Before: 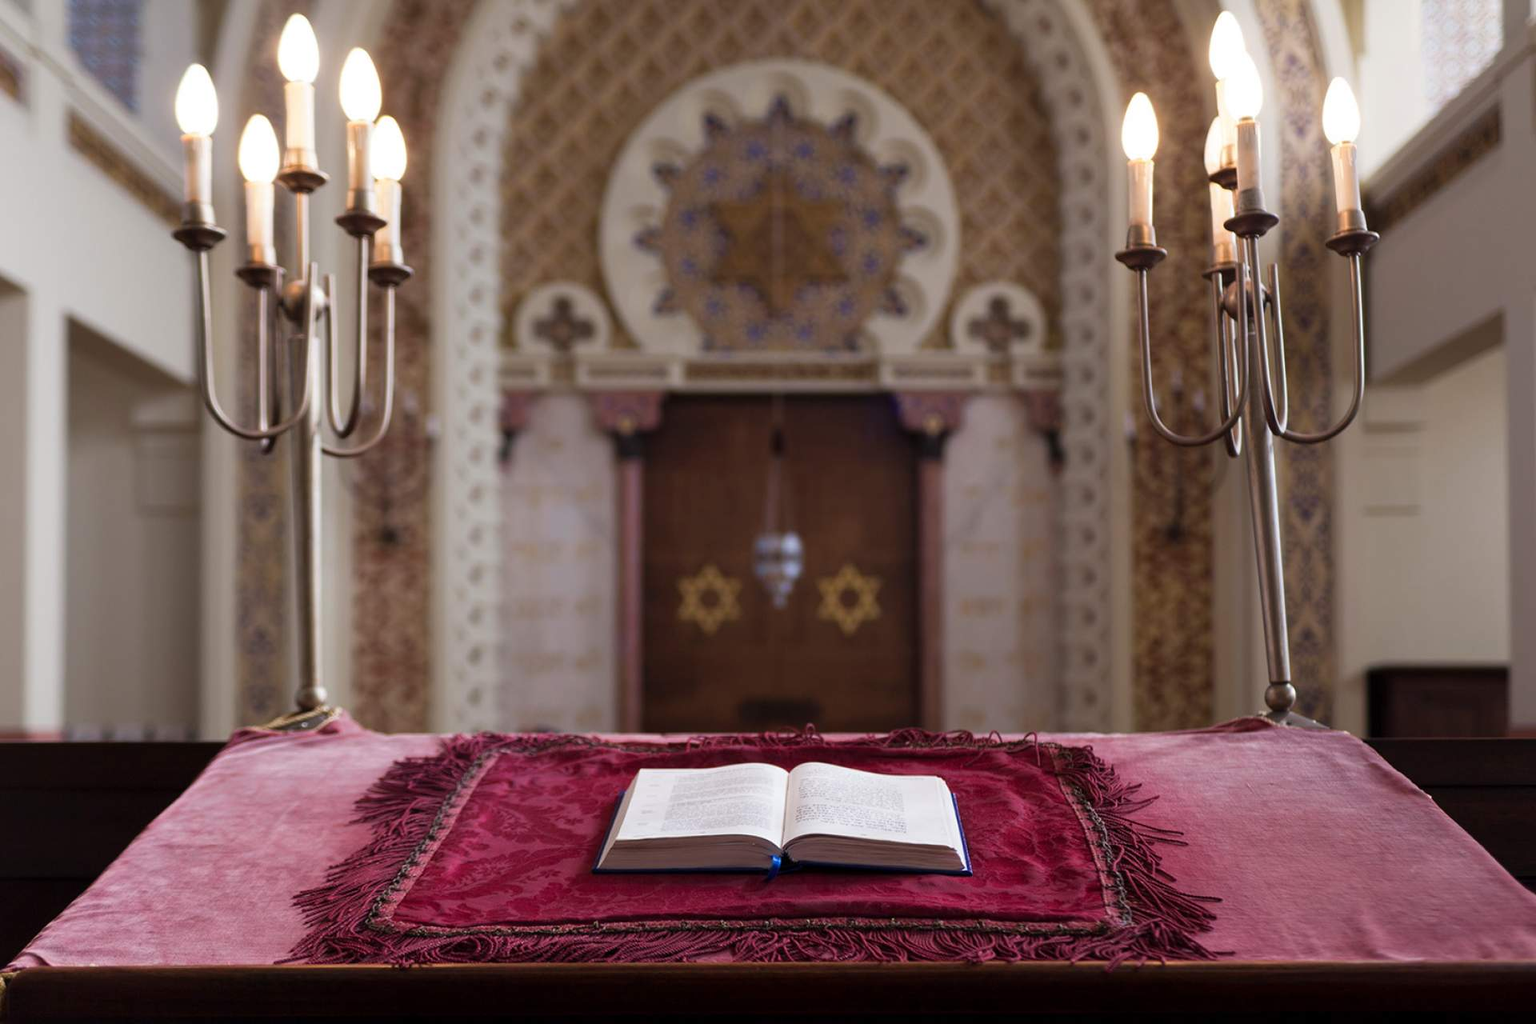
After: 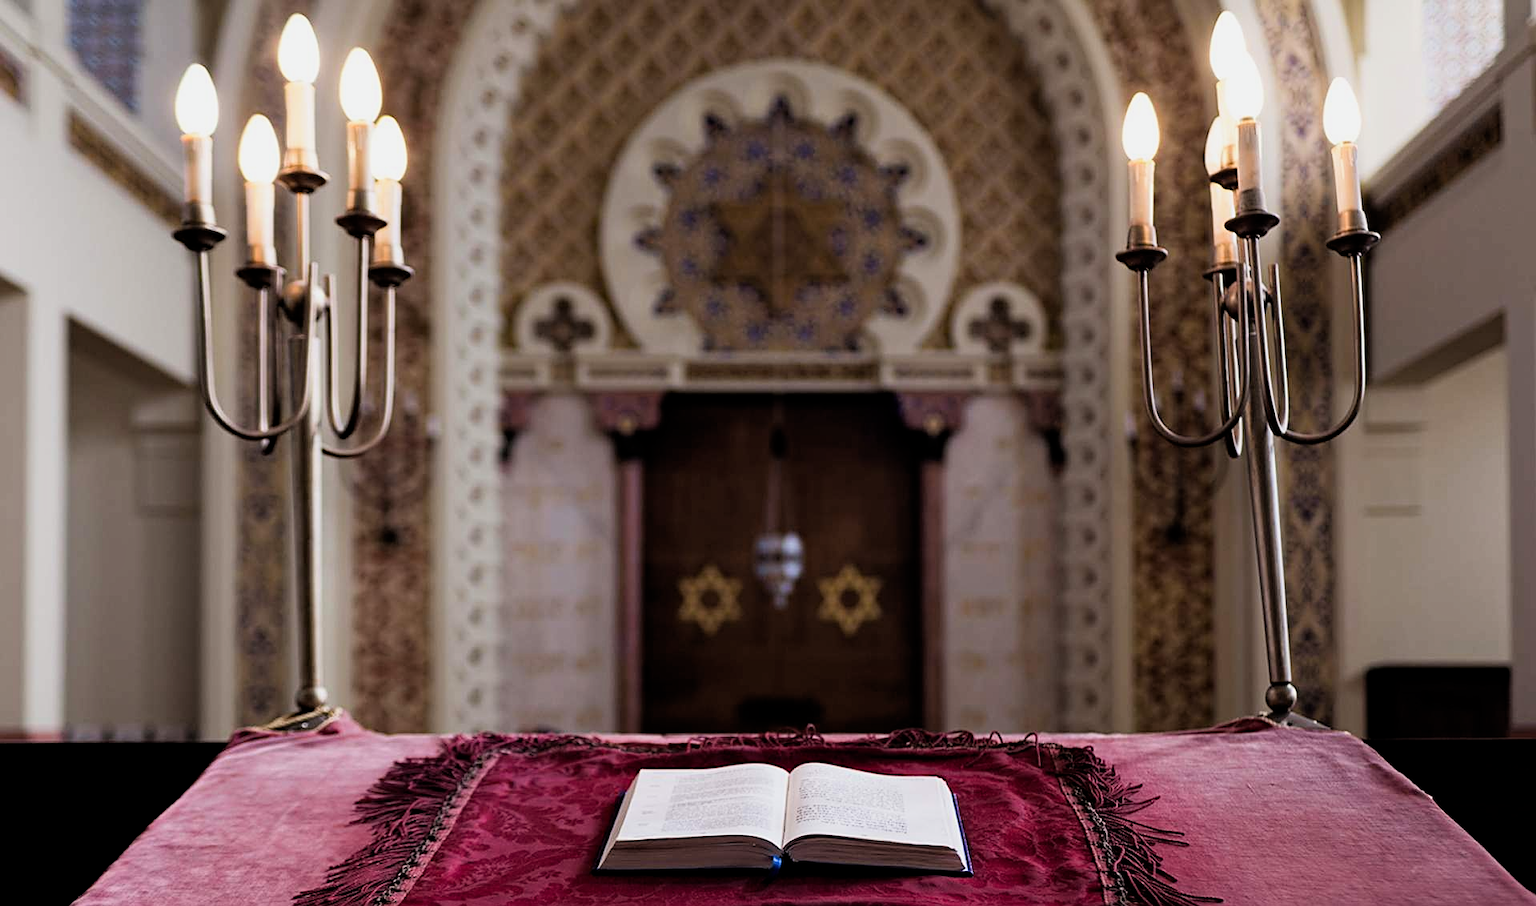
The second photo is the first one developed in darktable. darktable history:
crop and rotate: top 0%, bottom 11.538%
sharpen: on, module defaults
haze removal: compatibility mode true, adaptive false
filmic rgb: middle gray luminance 10.14%, black relative exposure -8.63 EV, white relative exposure 3.31 EV, target black luminance 0%, hardness 5.2, latitude 44.69%, contrast 1.307, highlights saturation mix 5.81%, shadows ↔ highlights balance 24.03%
